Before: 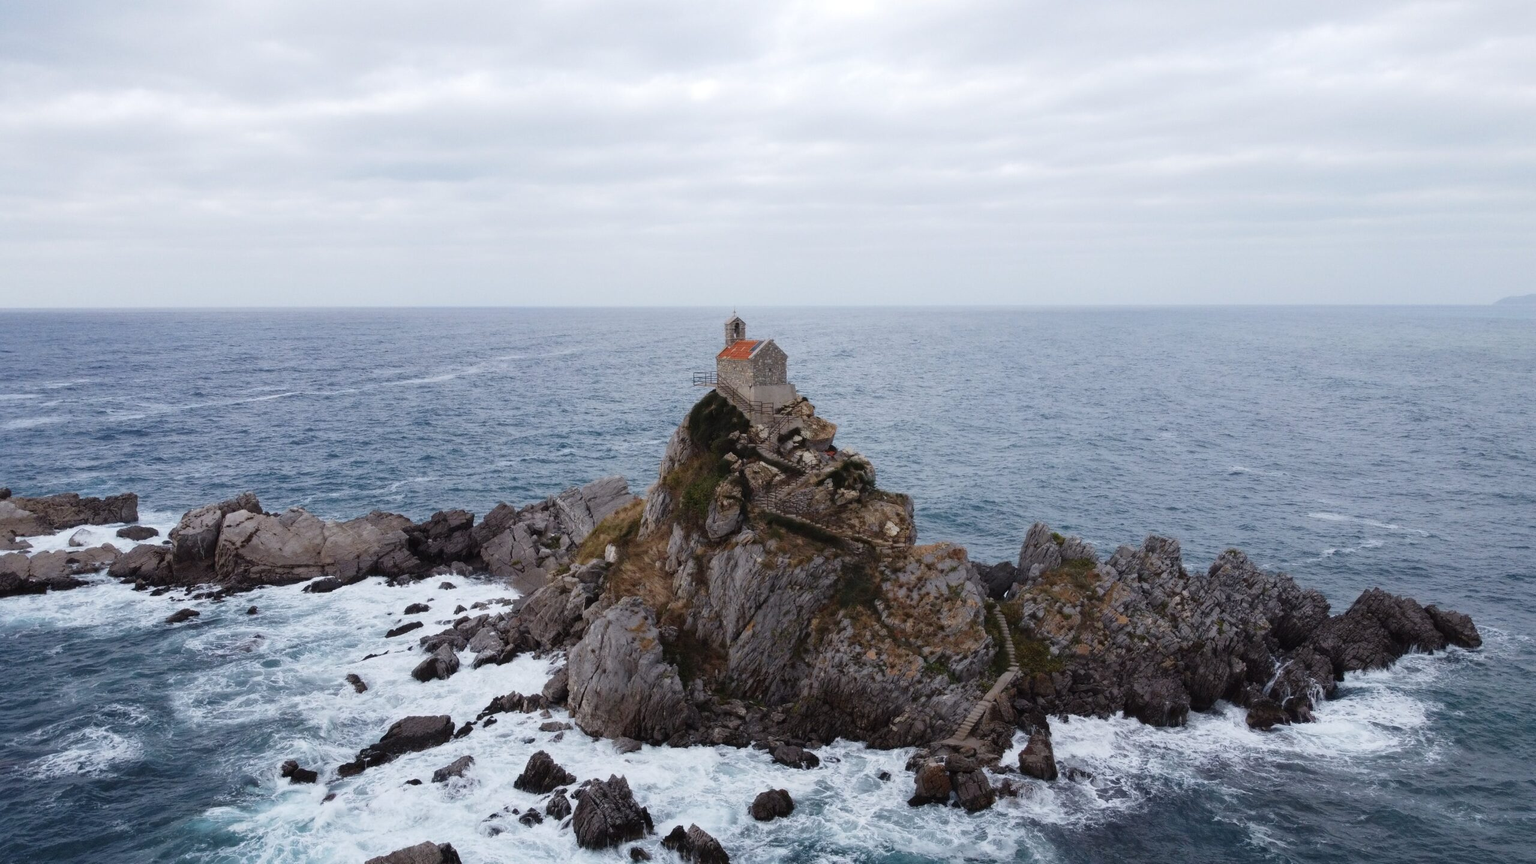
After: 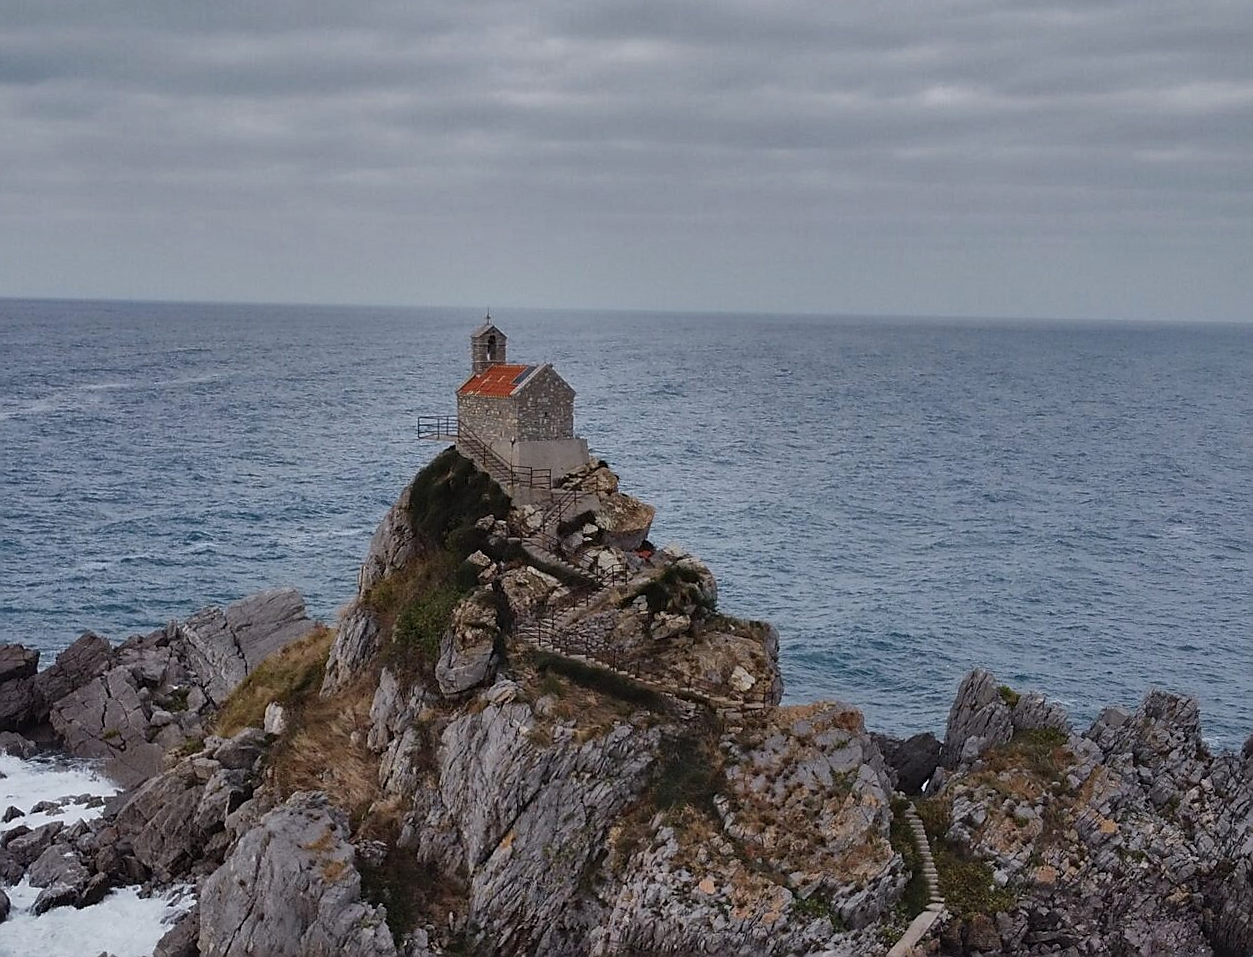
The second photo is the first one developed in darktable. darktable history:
shadows and highlights: shadows 80.73, white point adjustment -9.07, highlights -61.46, soften with gaussian
rotate and perspective: rotation 0.679°, lens shift (horizontal) 0.136, crop left 0.009, crop right 0.991, crop top 0.078, crop bottom 0.95
sharpen: radius 1.4, amount 1.25, threshold 0.7
crop: left 32.075%, top 10.976%, right 18.355%, bottom 17.596%
